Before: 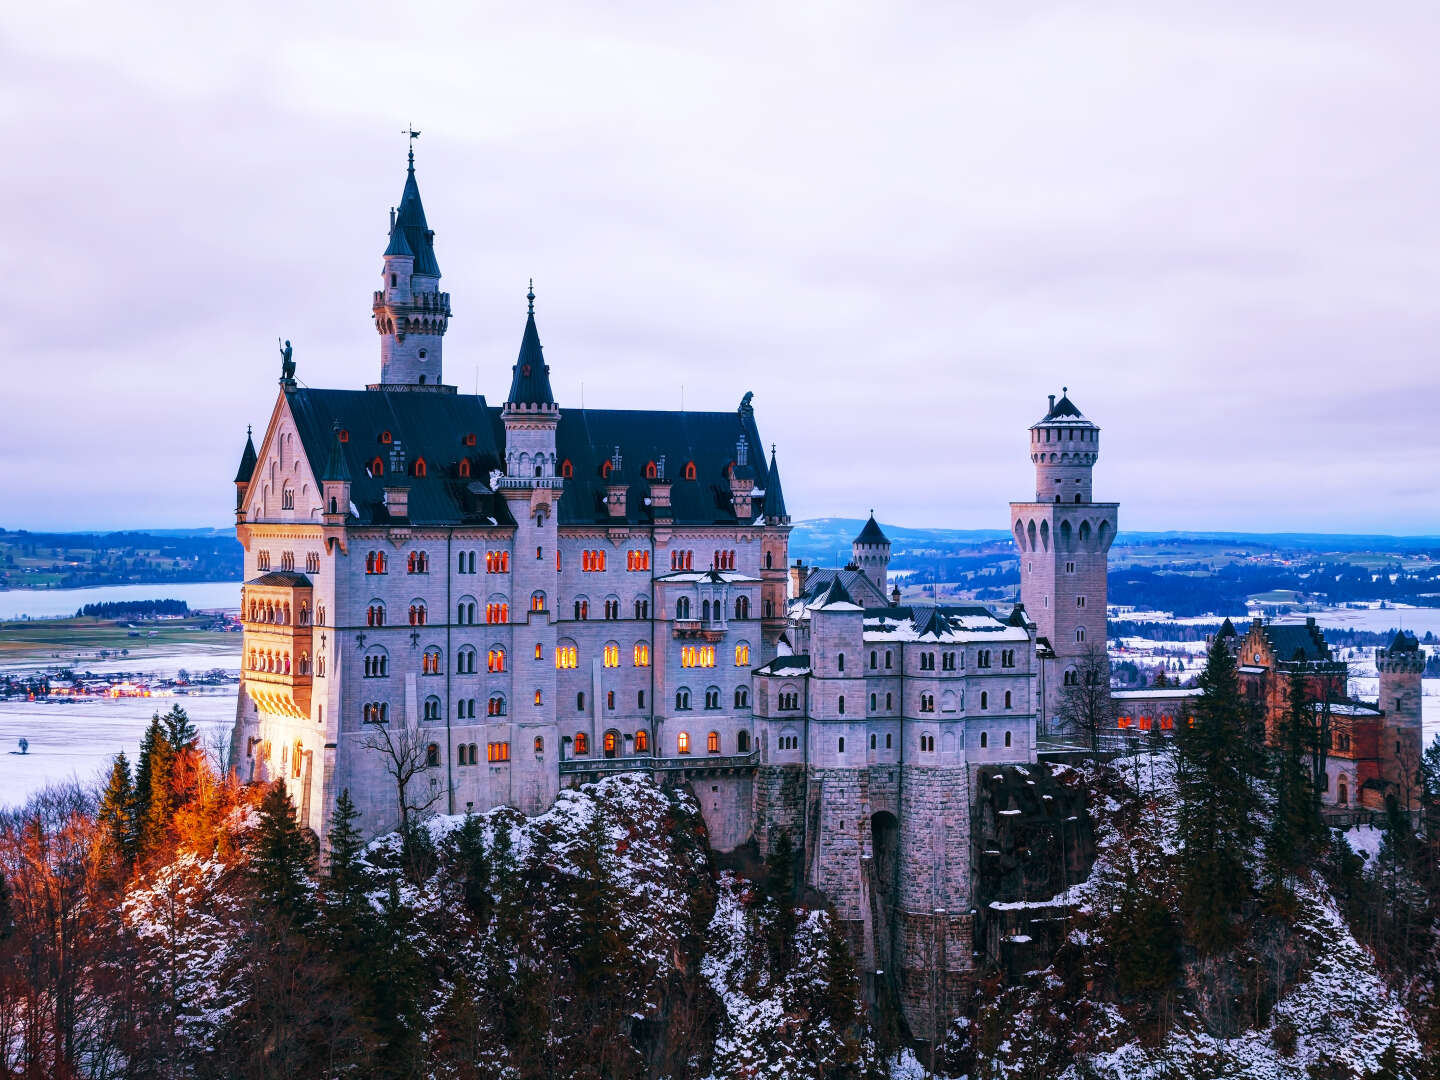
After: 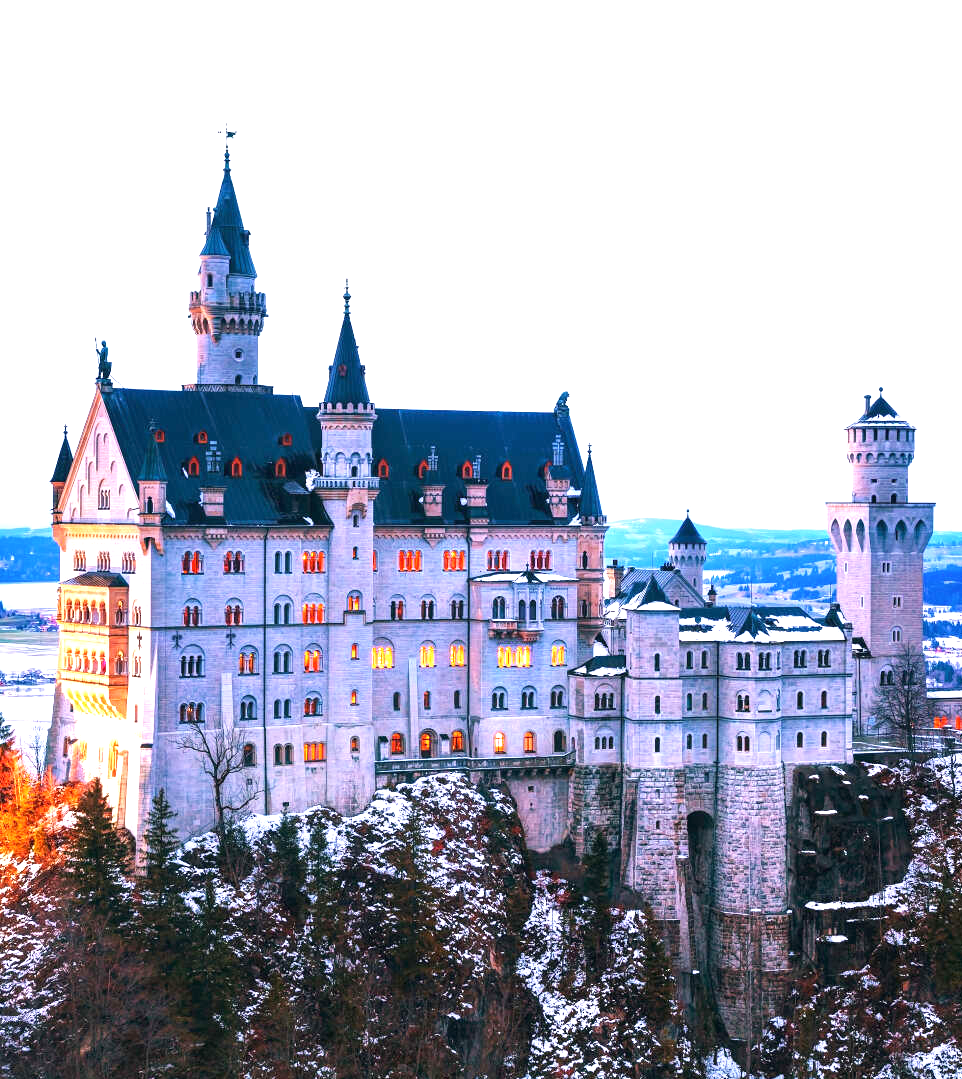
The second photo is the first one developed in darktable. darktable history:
base curve: curves: ch0 [(0, 0) (0.472, 0.508) (1, 1)], preserve colors none
crop and rotate: left 12.782%, right 20.403%
exposure: black level correction 0, exposure 1.105 EV, compensate highlight preservation false
